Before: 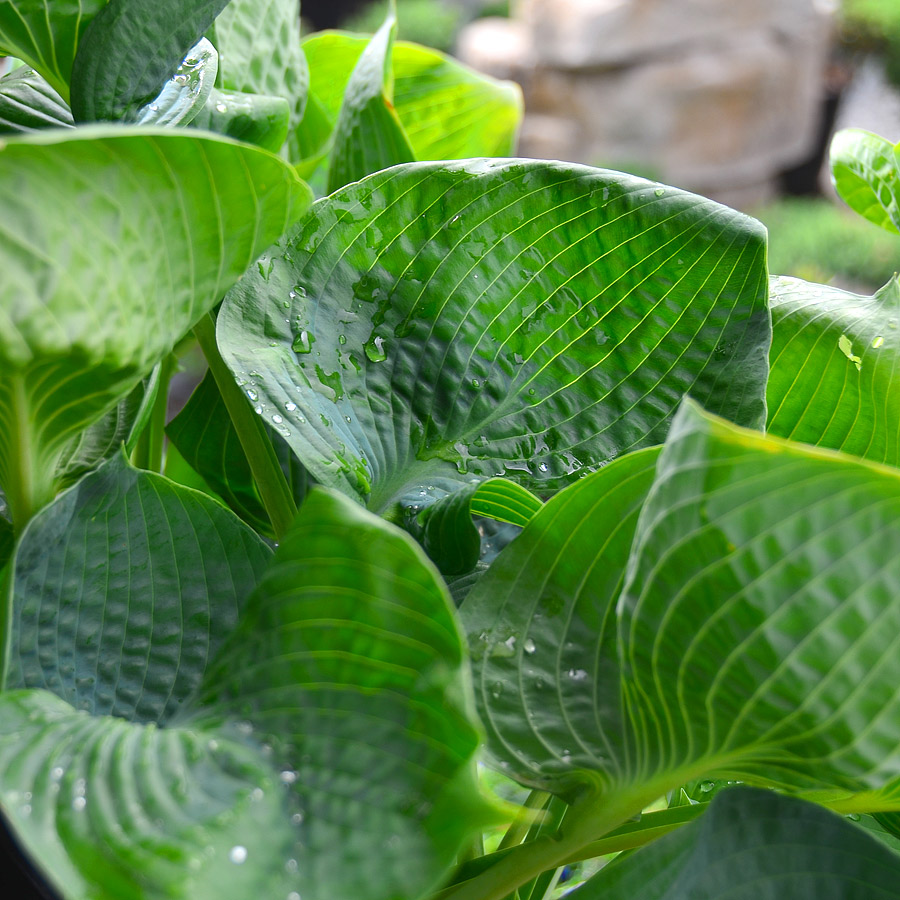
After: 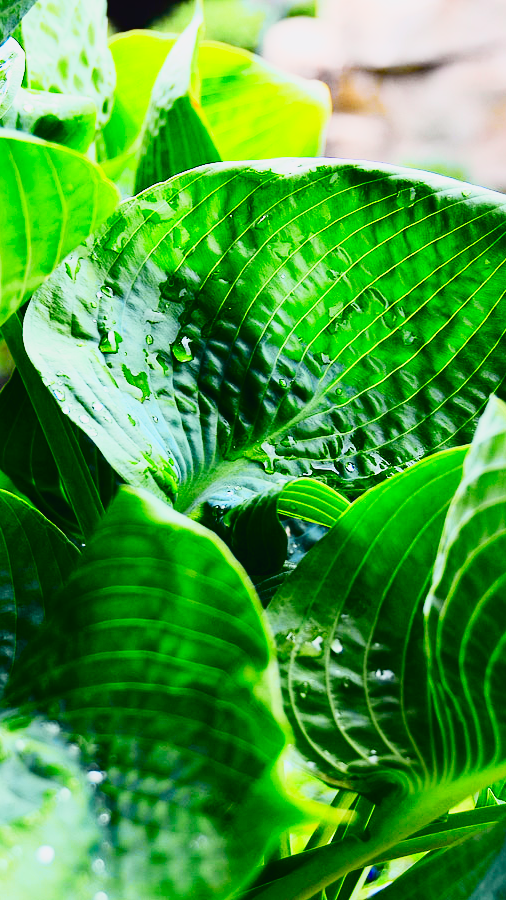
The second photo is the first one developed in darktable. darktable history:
sigmoid: contrast 1.8, skew -0.2, preserve hue 0%, red attenuation 0.1, red rotation 0.035, green attenuation 0.1, green rotation -0.017, blue attenuation 0.15, blue rotation -0.052, base primaries Rec2020
tone curve: curves: ch0 [(0, 0.031) (0.139, 0.084) (0.311, 0.278) (0.495, 0.544) (0.718, 0.816) (0.841, 0.909) (1, 0.967)]; ch1 [(0, 0) (0.272, 0.249) (0.388, 0.385) (0.469, 0.456) (0.495, 0.497) (0.538, 0.545) (0.578, 0.595) (0.707, 0.778) (1, 1)]; ch2 [(0, 0) (0.125, 0.089) (0.353, 0.329) (0.443, 0.408) (0.502, 0.499) (0.557, 0.531) (0.608, 0.631) (1, 1)], color space Lab, independent channels, preserve colors none
crop: left 21.496%, right 22.254%
exposure: black level correction 0.005, exposure 0.417 EV, compensate highlight preservation false
contrast brightness saturation: contrast 0.16, saturation 0.32
